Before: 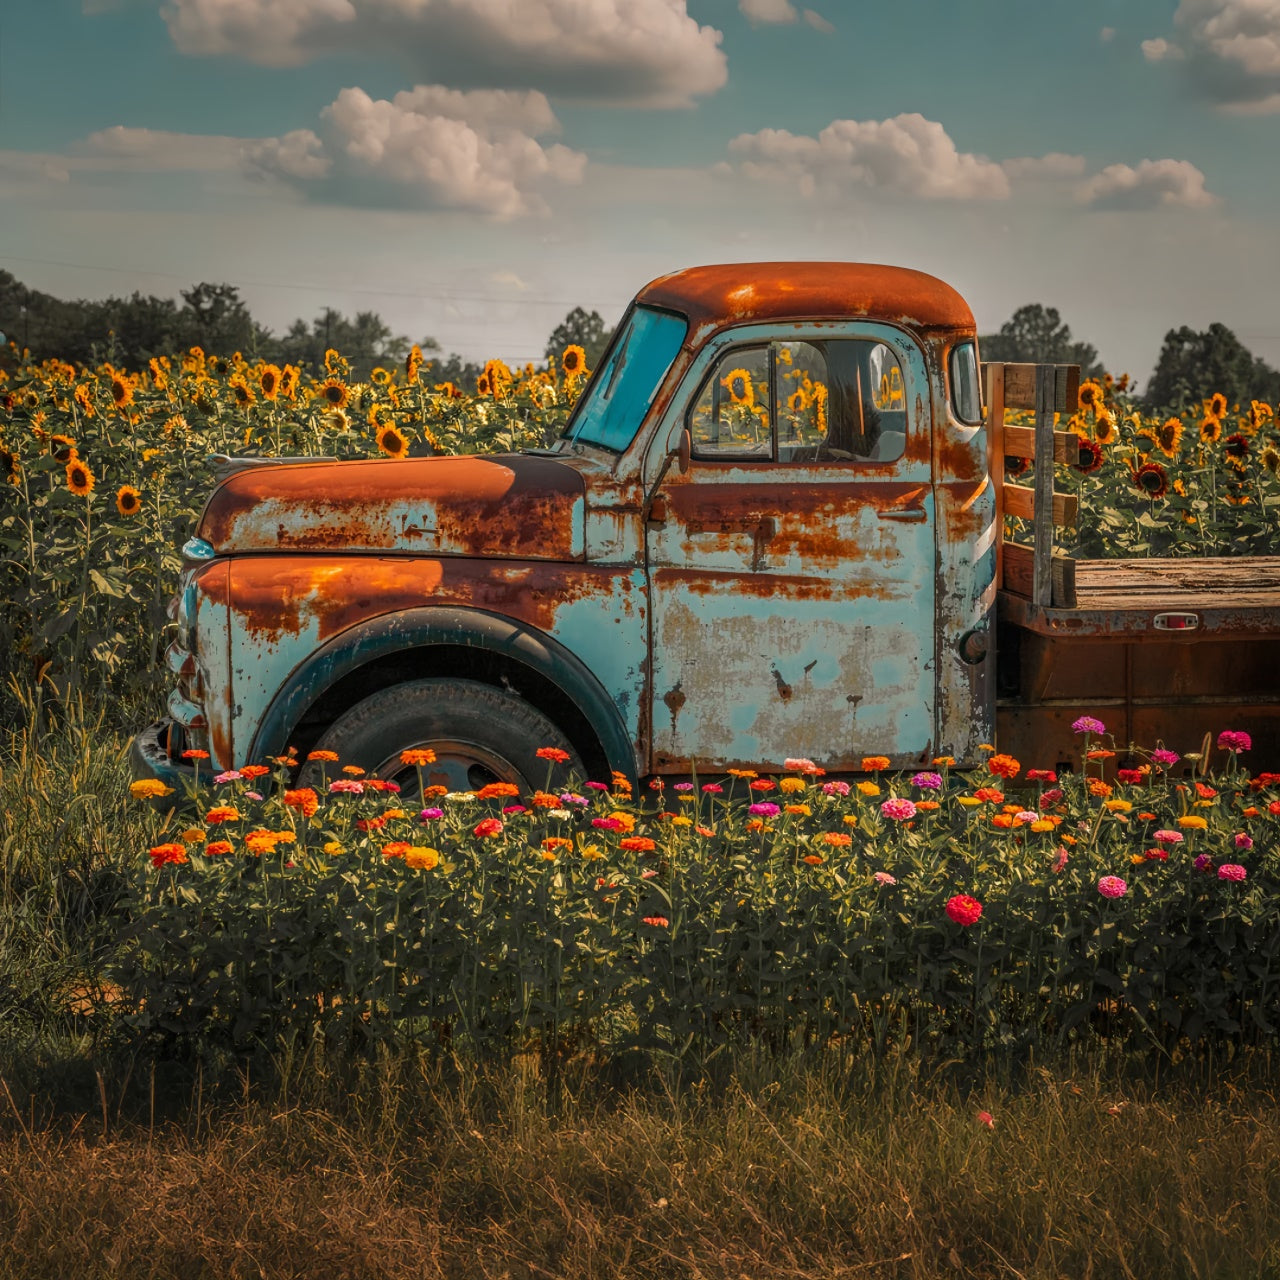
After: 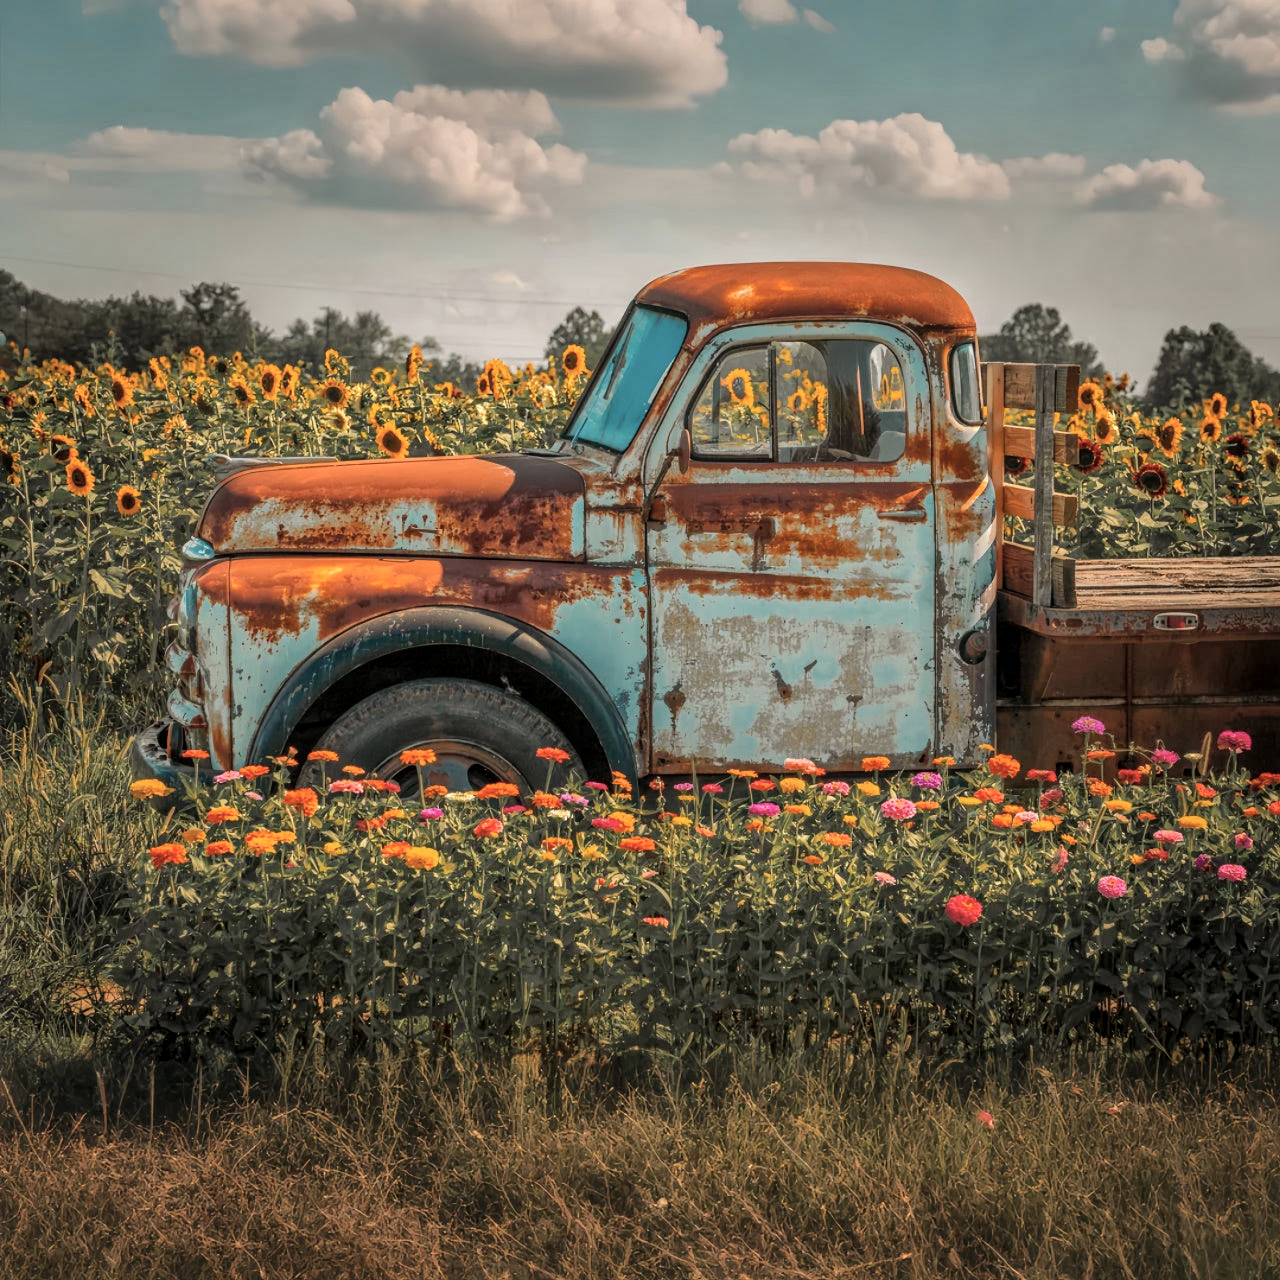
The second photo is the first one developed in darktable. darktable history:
global tonemap: drago (1, 100), detail 1
contrast brightness saturation: saturation -0.1
